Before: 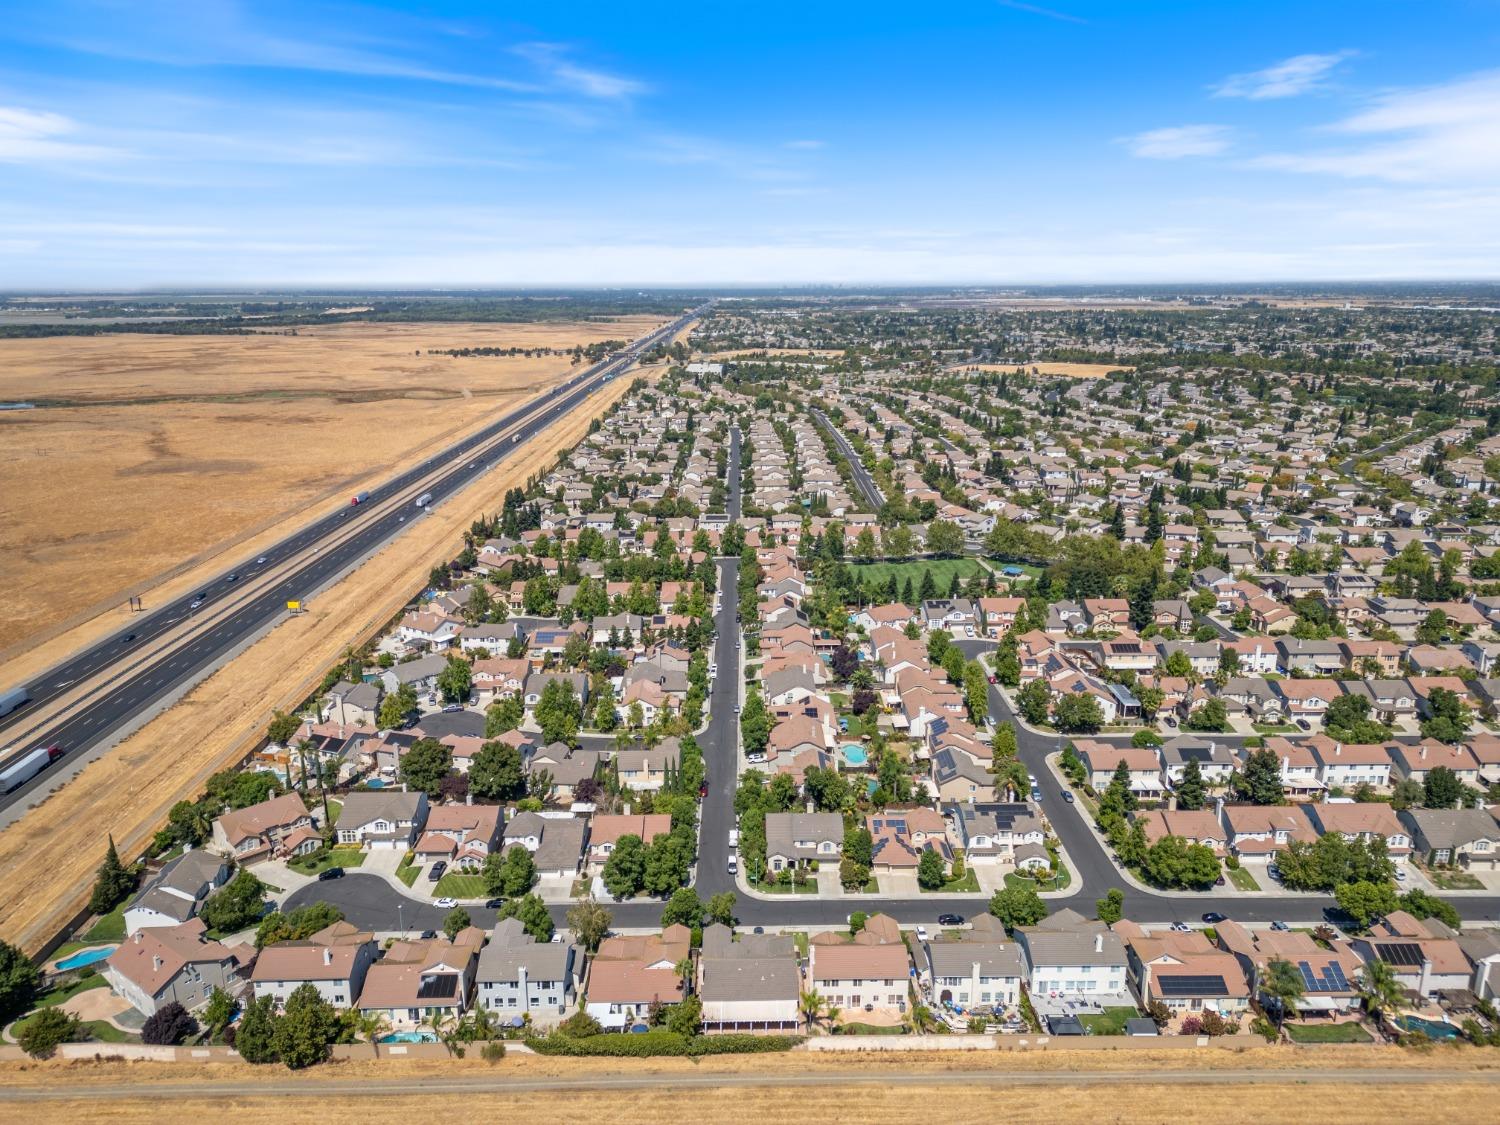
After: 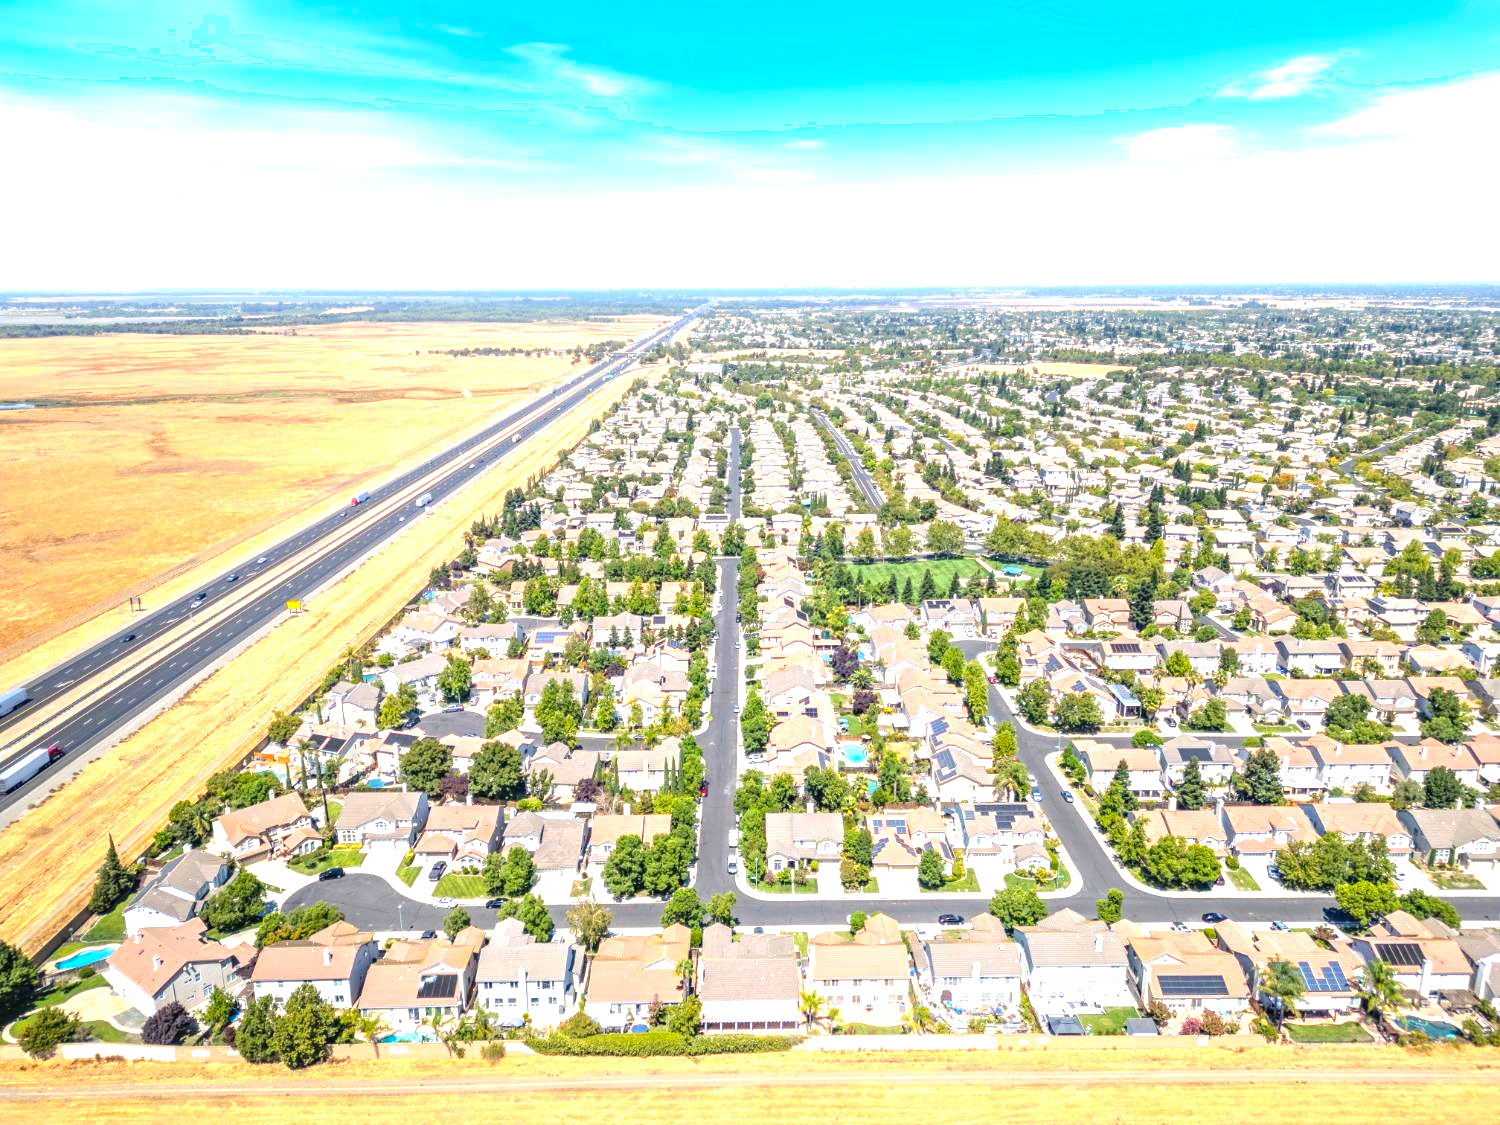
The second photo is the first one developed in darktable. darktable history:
exposure: black level correction 0, exposure 1.296 EV, compensate exposure bias true, compensate highlight preservation false
local contrast: on, module defaults
shadows and highlights: radius 93.52, shadows -16.15, white point adjustment 0.243, highlights 32.19, compress 48.57%, soften with gaussian
color balance rgb: perceptual saturation grading › global saturation 24.953%
